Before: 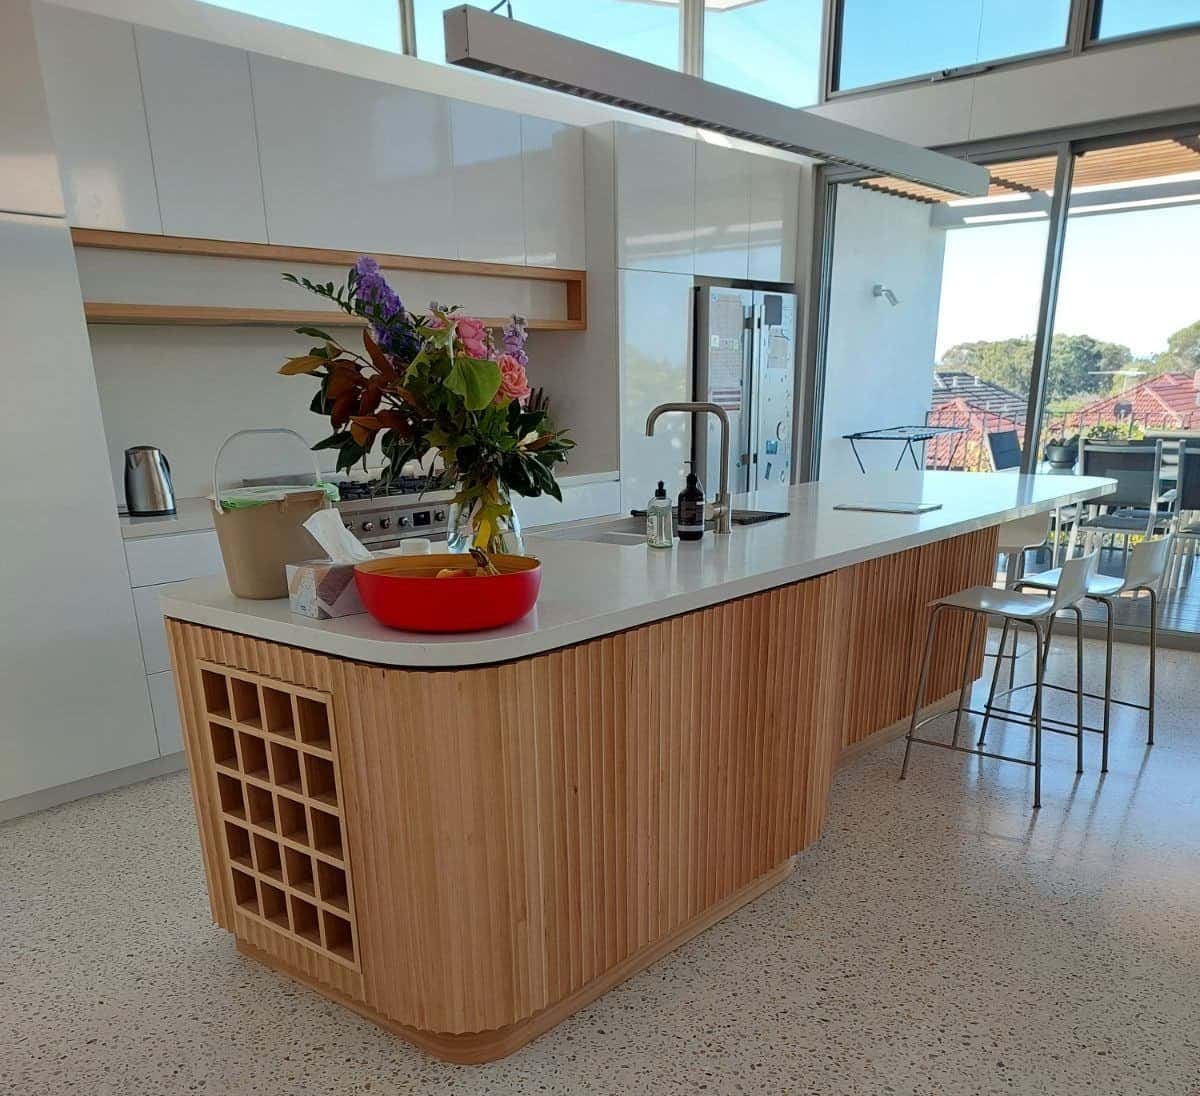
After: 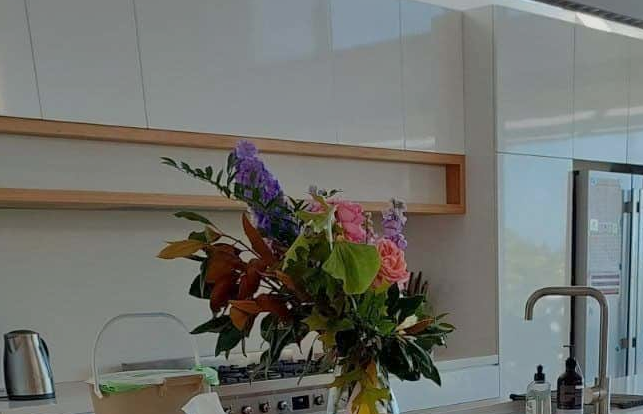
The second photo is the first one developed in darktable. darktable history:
crop: left 10.121%, top 10.631%, right 36.218%, bottom 51.526%
tone equalizer: -8 EV 0.25 EV, -7 EV 0.417 EV, -6 EV 0.417 EV, -5 EV 0.25 EV, -3 EV -0.25 EV, -2 EV -0.417 EV, -1 EV -0.417 EV, +0 EV -0.25 EV, edges refinement/feathering 500, mask exposure compensation -1.57 EV, preserve details guided filter
